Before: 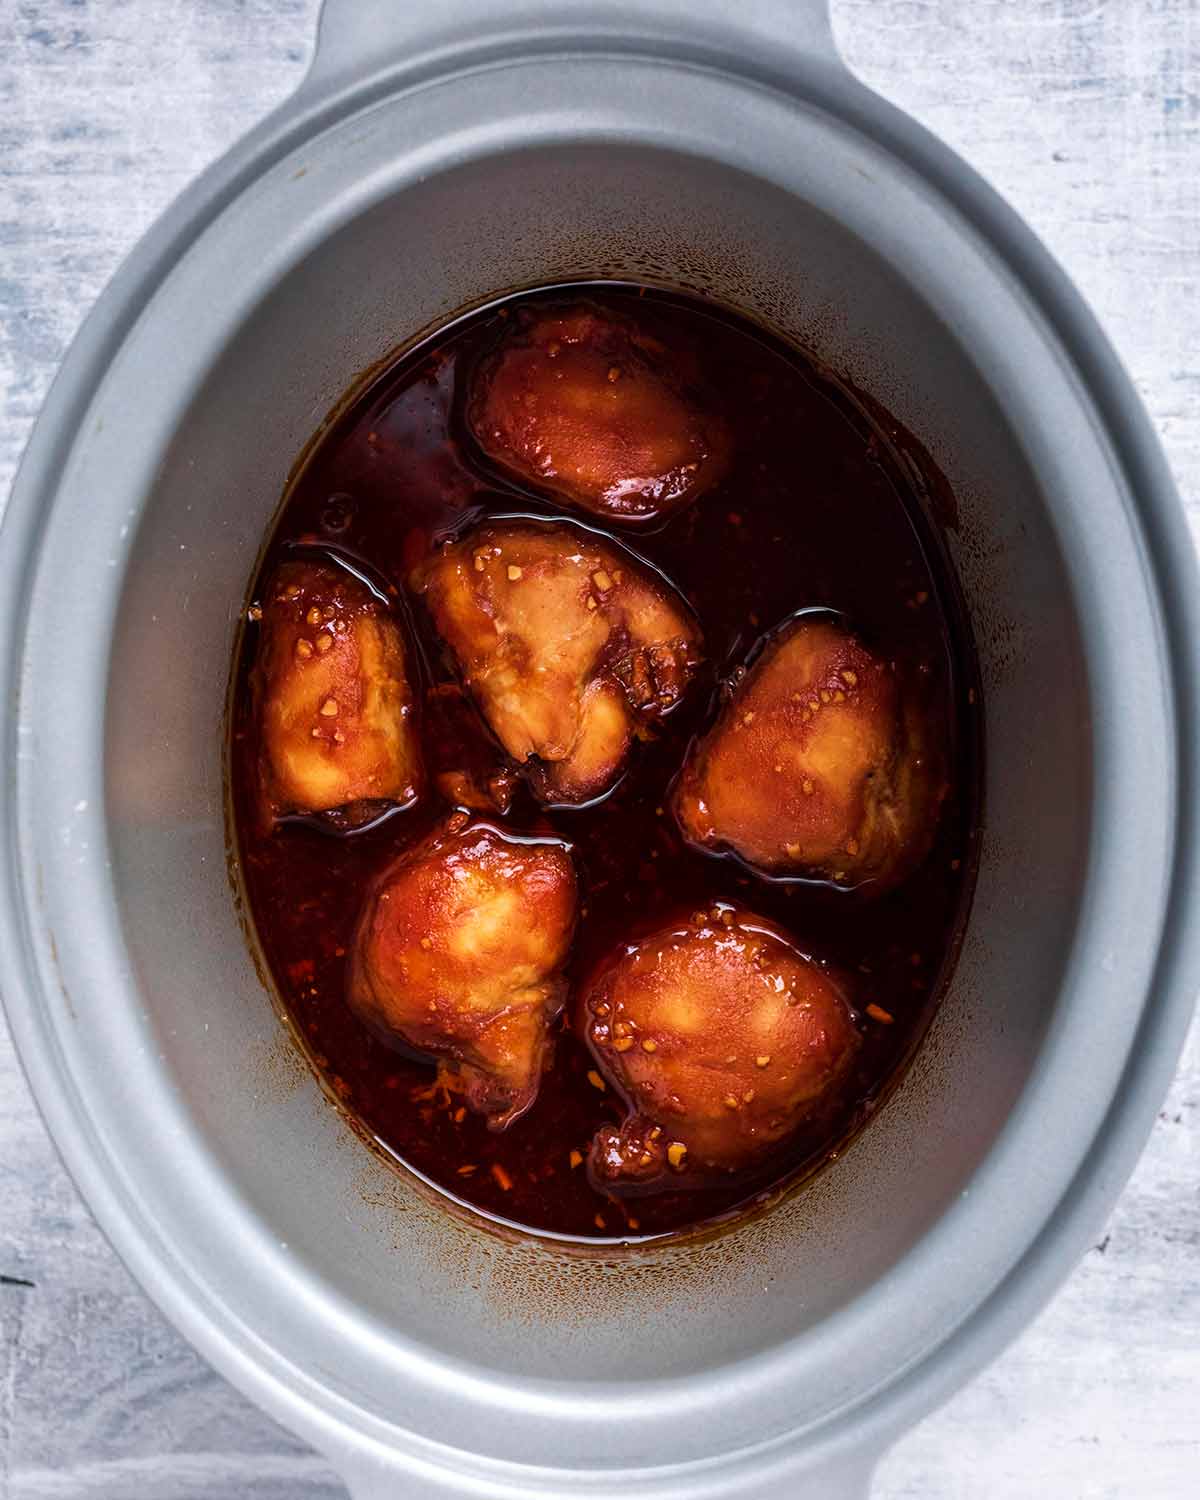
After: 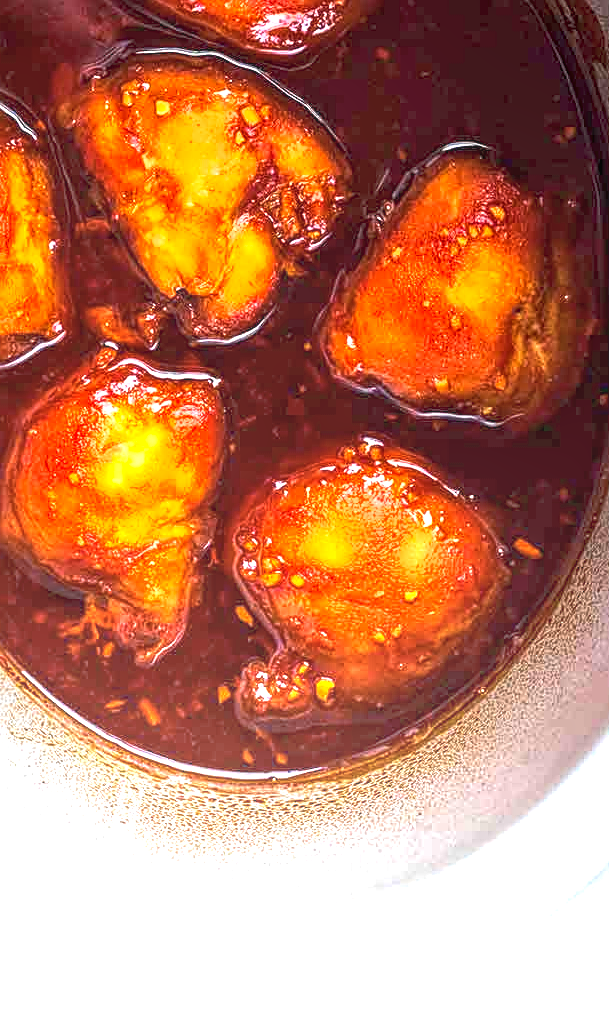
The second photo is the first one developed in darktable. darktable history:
exposure: exposure 1.069 EV, compensate highlight preservation false
sharpen: amount 0.493
crop and rotate: left 29.352%, top 31.03%, right 19.851%
local contrast: highlights 66%, shadows 35%, detail 166%, midtone range 0.2
color balance rgb: shadows lift › luminance -10.379%, perceptual saturation grading › global saturation 0.391%, perceptual brilliance grading › highlights 46.664%, perceptual brilliance grading › mid-tones 22.16%, perceptual brilliance grading › shadows -6.192%, contrast -29.613%
